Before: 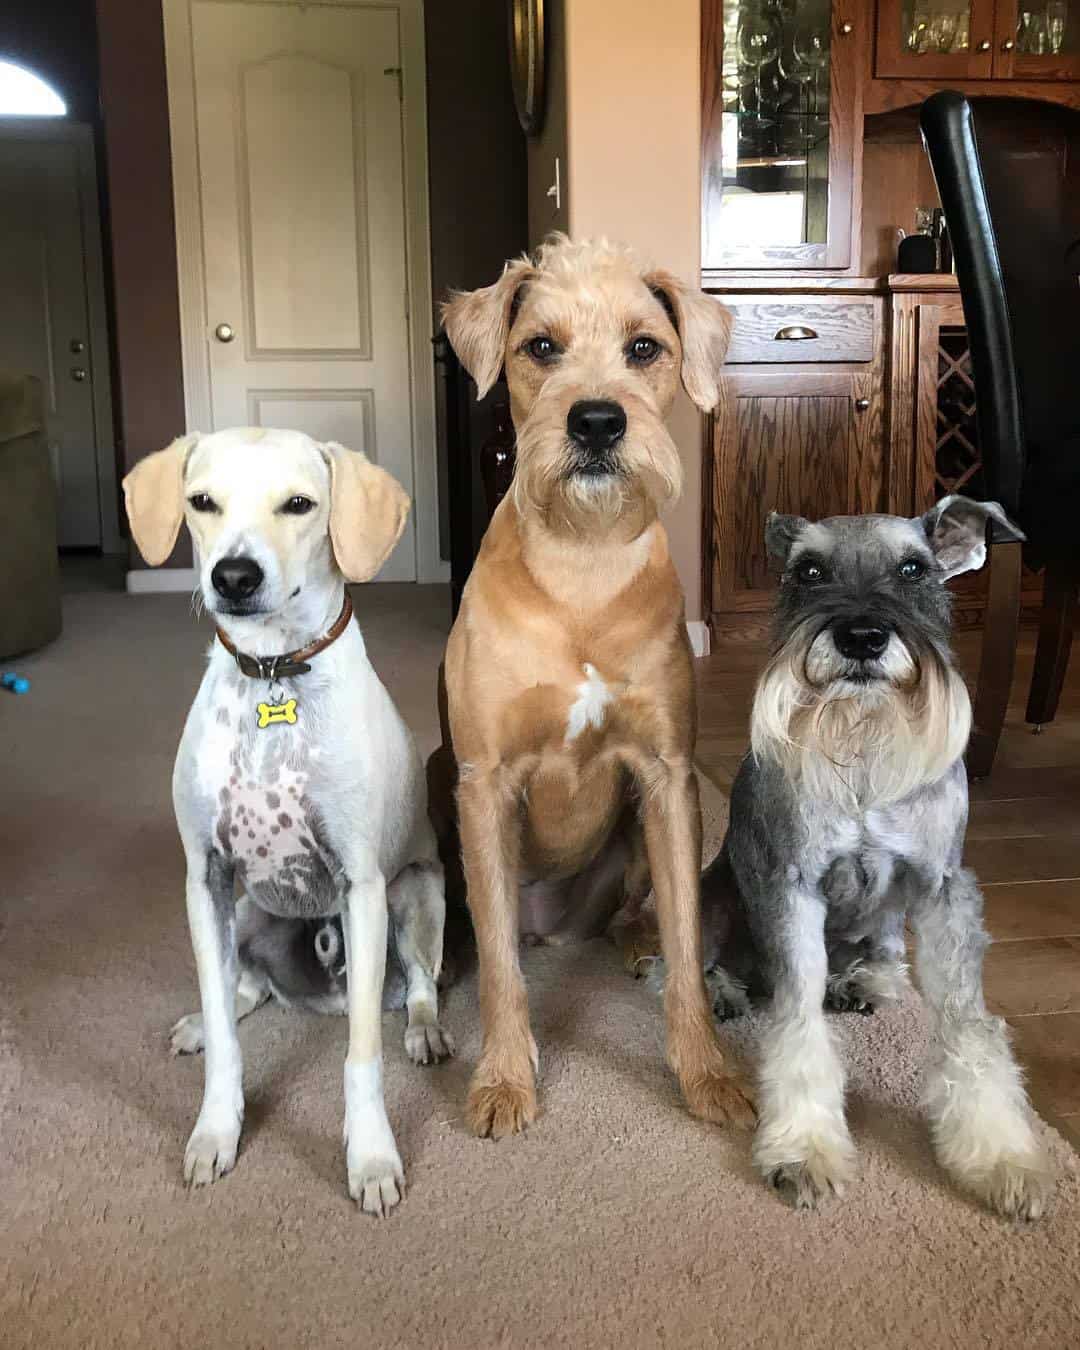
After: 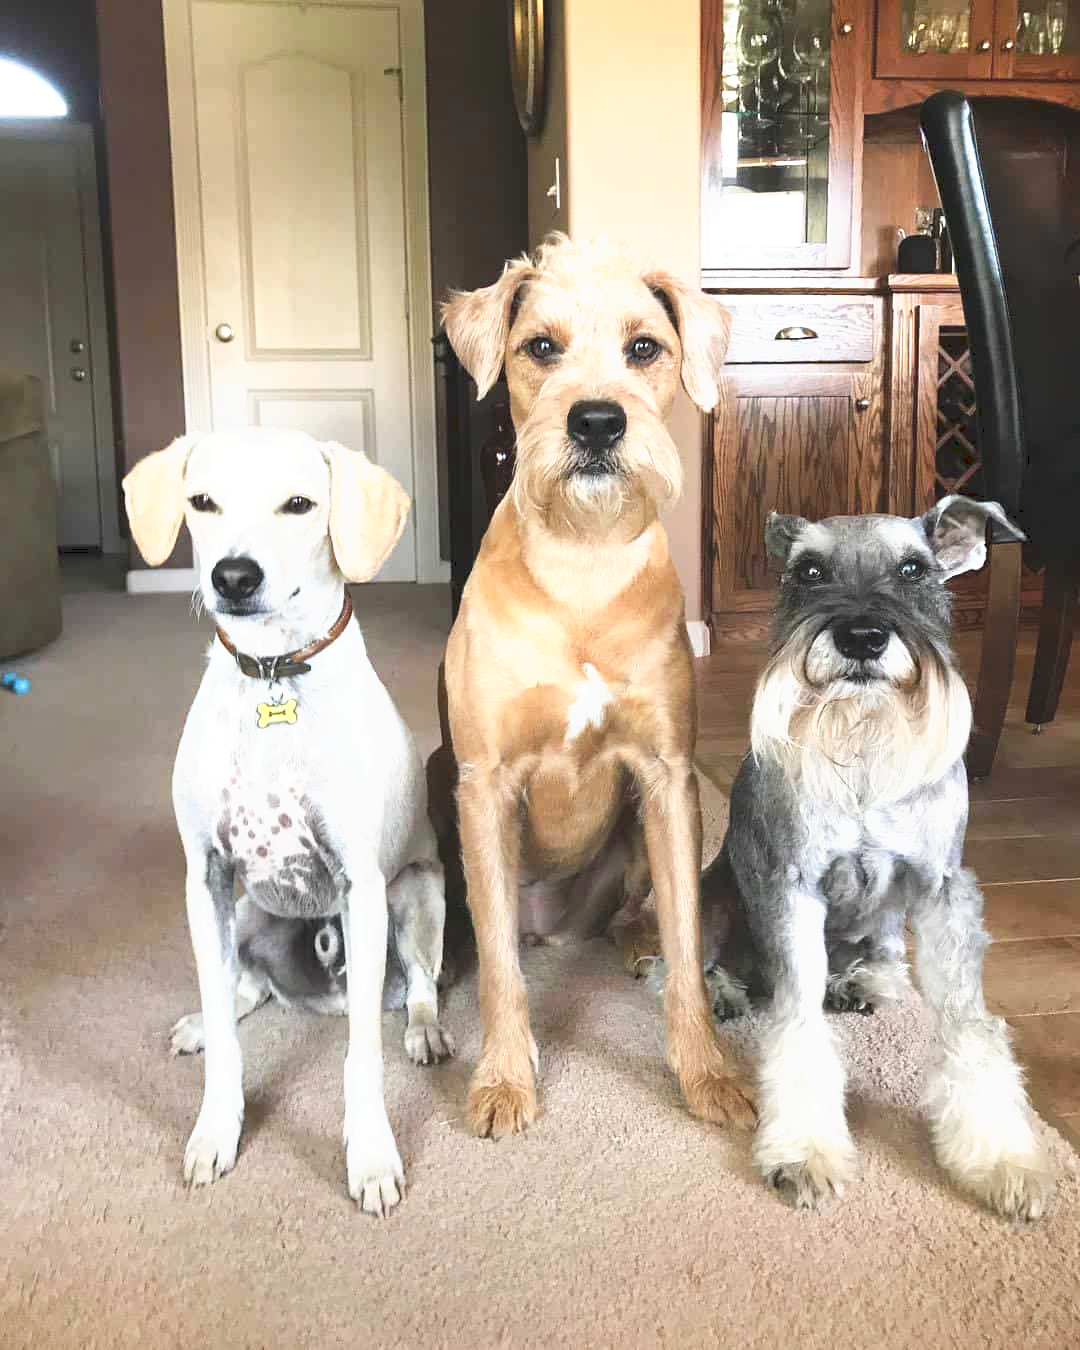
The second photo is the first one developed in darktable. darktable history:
tone curve: curves: ch0 [(0, 0) (0.003, 0.115) (0.011, 0.133) (0.025, 0.157) (0.044, 0.182) (0.069, 0.209) (0.1, 0.239) (0.136, 0.279) (0.177, 0.326) (0.224, 0.379) (0.277, 0.436) (0.335, 0.507) (0.399, 0.587) (0.468, 0.671) (0.543, 0.75) (0.623, 0.837) (0.709, 0.916) (0.801, 0.978) (0.898, 0.985) (1, 1)], preserve colors none
white balance: emerald 1
